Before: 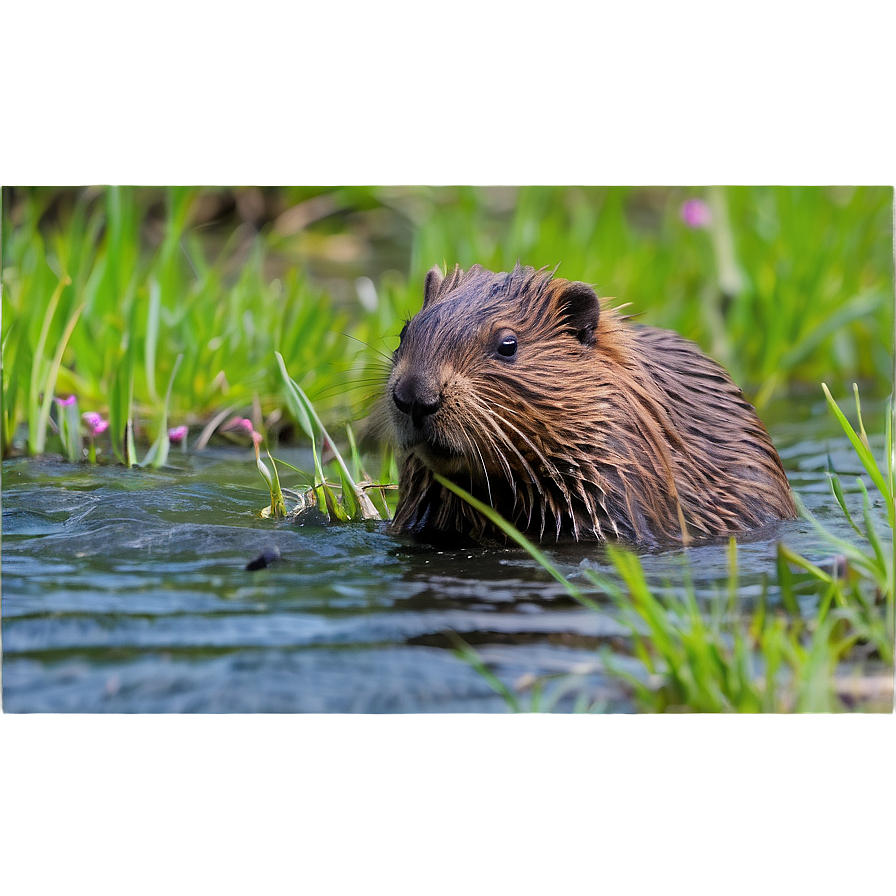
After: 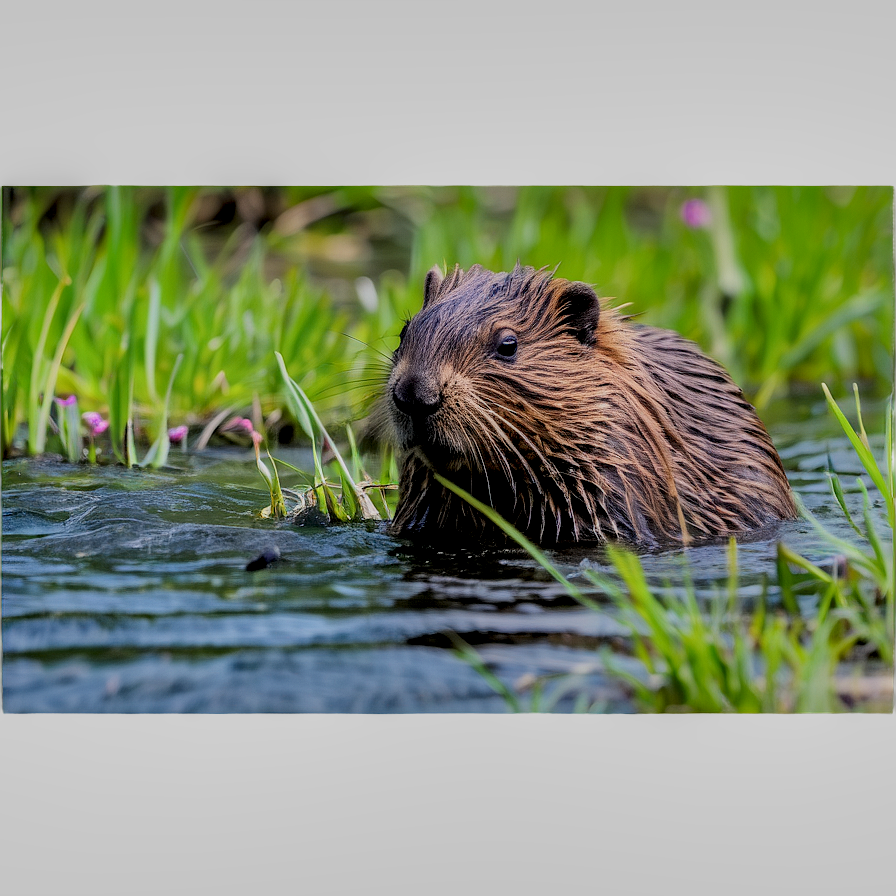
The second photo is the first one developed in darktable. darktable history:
shadows and highlights: shadows color adjustment 99.14%, highlights color adjustment 0.307%
filmic rgb: black relative exposure -7.65 EV, white relative exposure 4.56 EV, threshold 6 EV, hardness 3.61, color science v6 (2022), enable highlight reconstruction true
local contrast: highlights 26%, detail 150%
